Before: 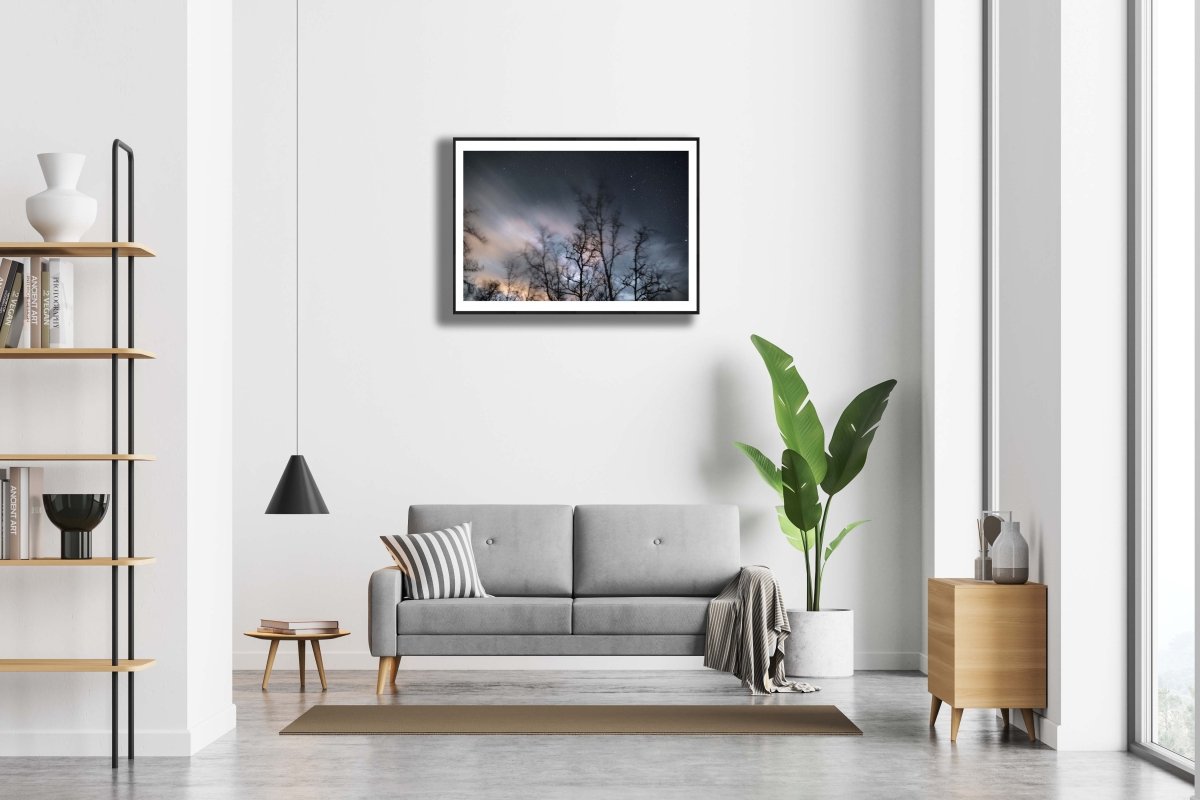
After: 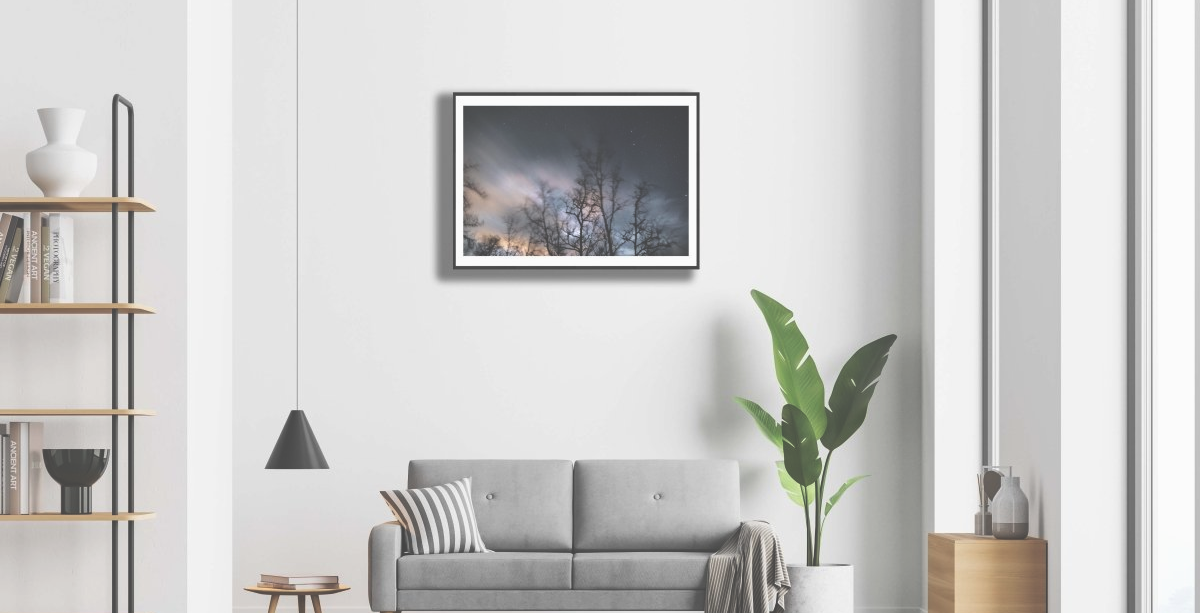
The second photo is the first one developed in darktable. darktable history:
exposure: black level correction -0.062, exposure -0.05 EV, compensate highlight preservation false
crop: top 5.667%, bottom 17.637%
